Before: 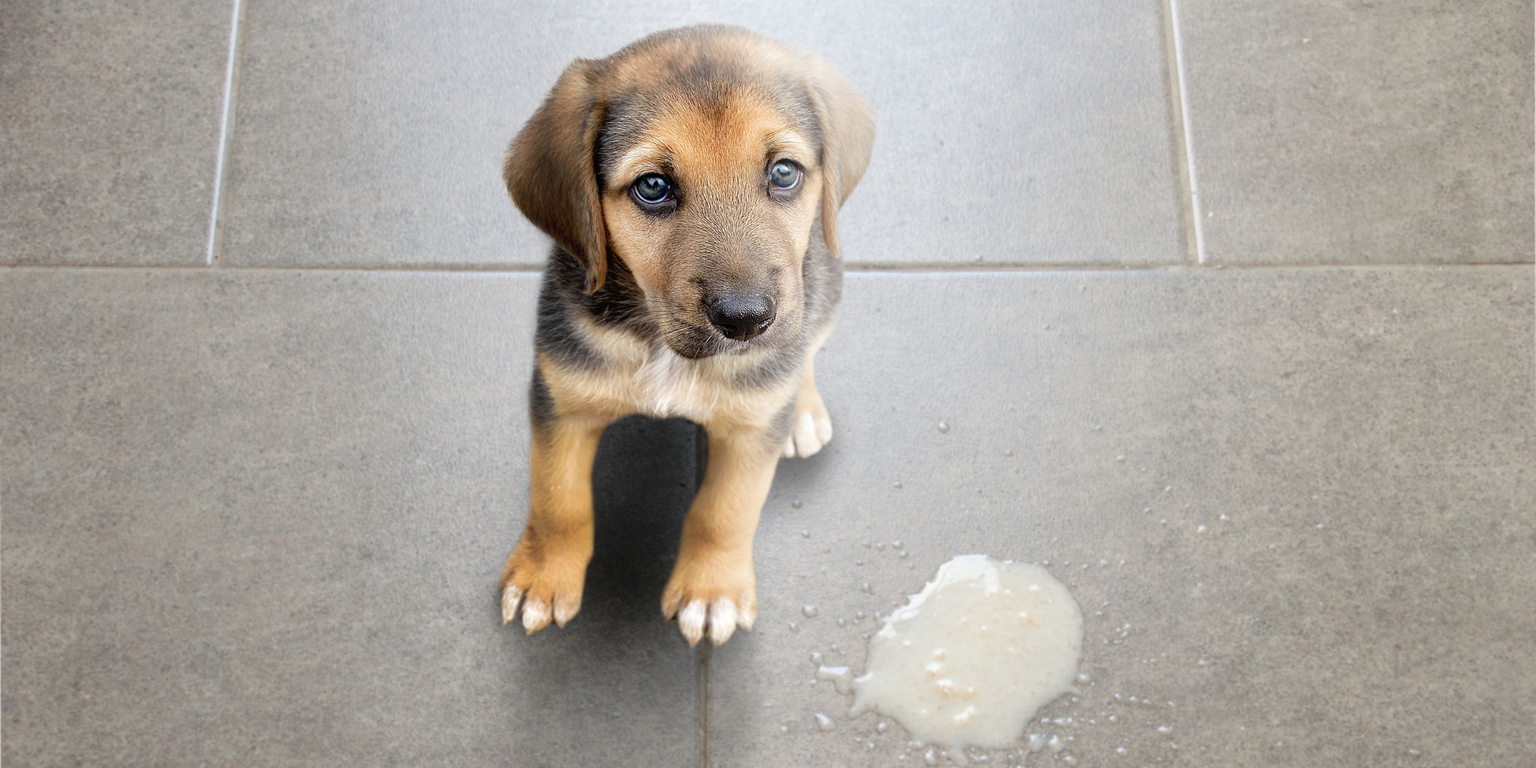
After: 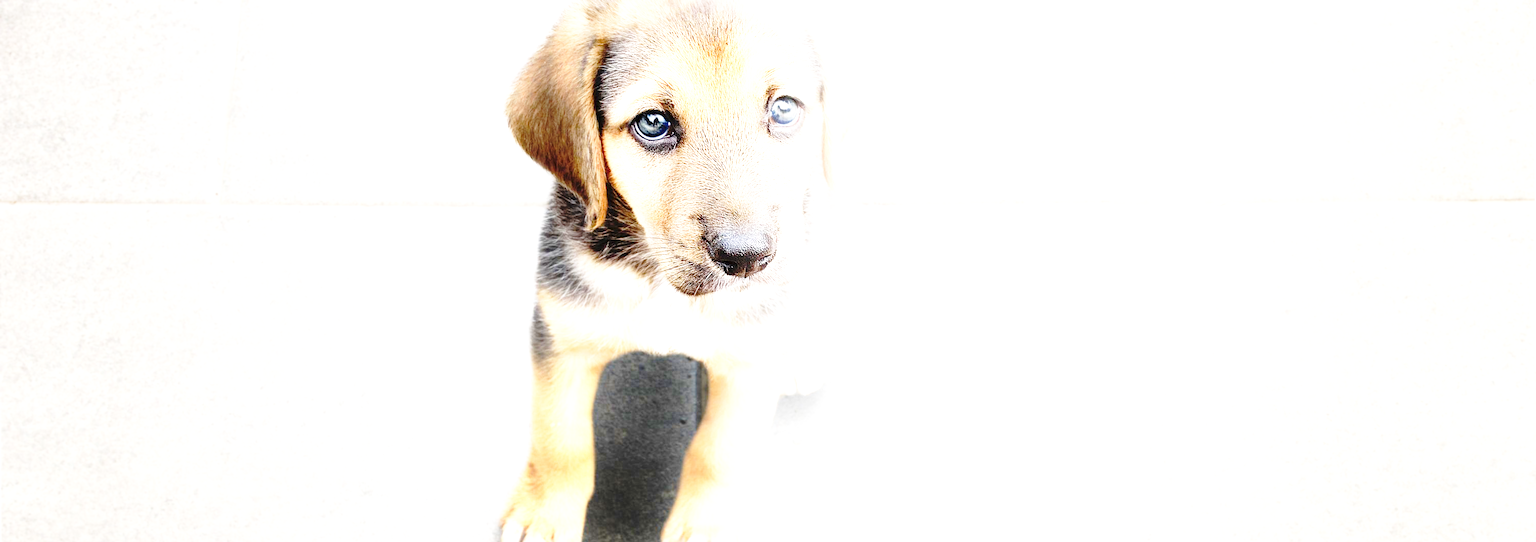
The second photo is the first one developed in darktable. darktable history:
crop and rotate: top 8.293%, bottom 20.996%
base curve: curves: ch0 [(0, 0) (0.032, 0.037) (0.105, 0.228) (0.435, 0.76) (0.856, 0.983) (1, 1)], preserve colors none
exposure: black level correction 0, exposure 1.625 EV, compensate exposure bias true, compensate highlight preservation false
tone equalizer: on, module defaults
